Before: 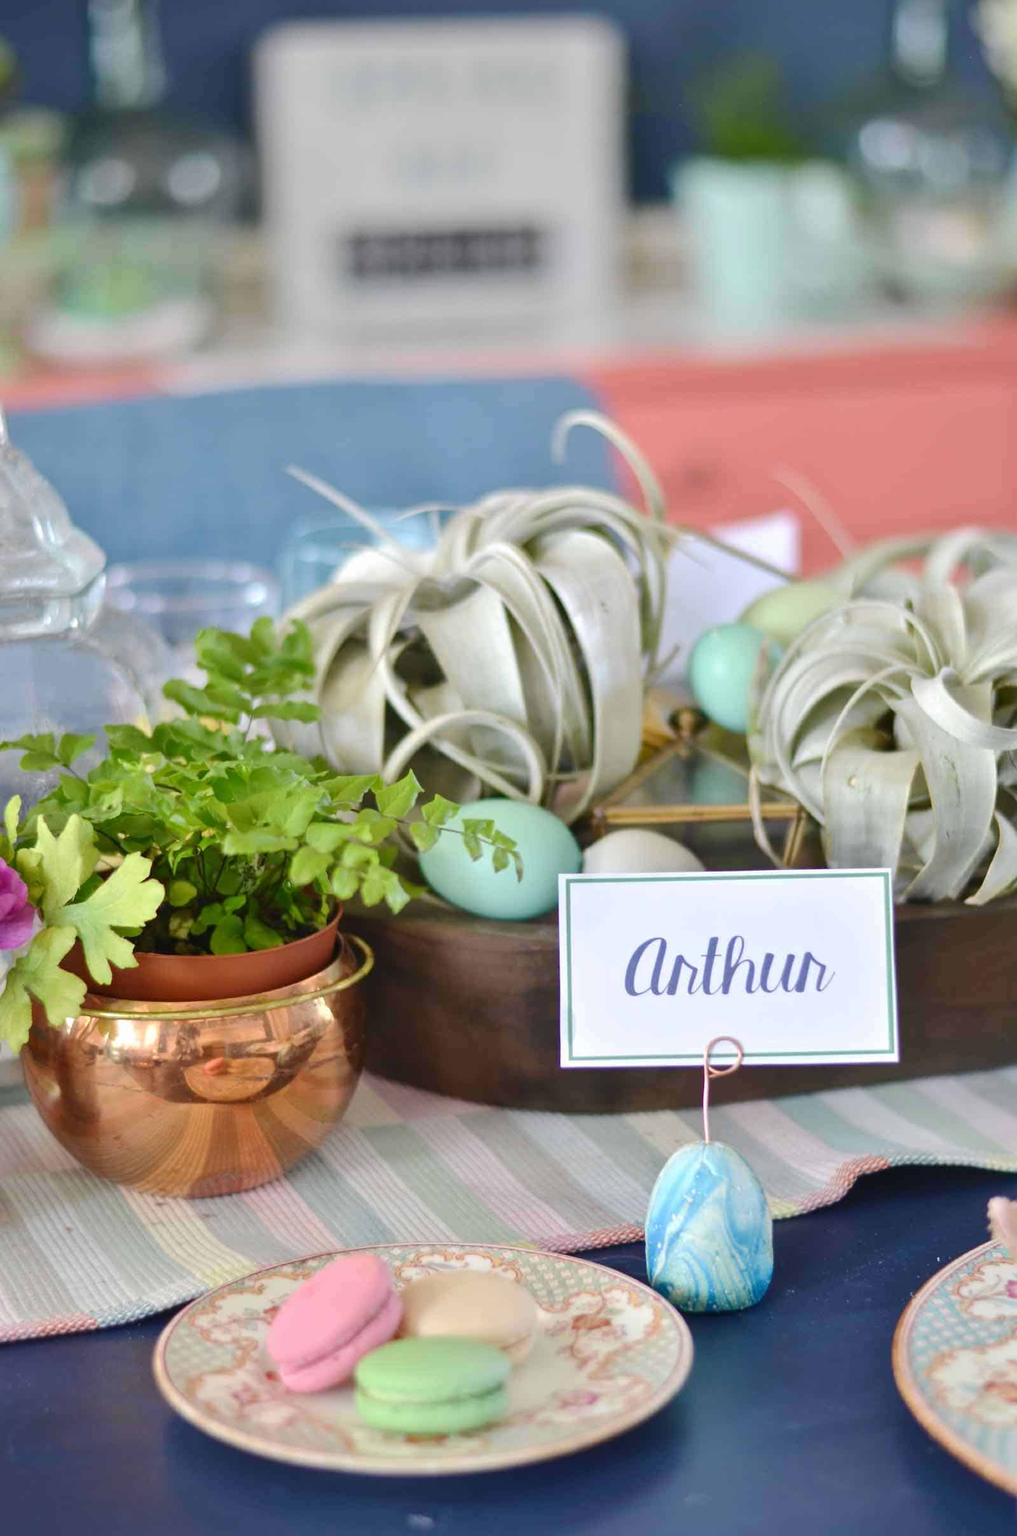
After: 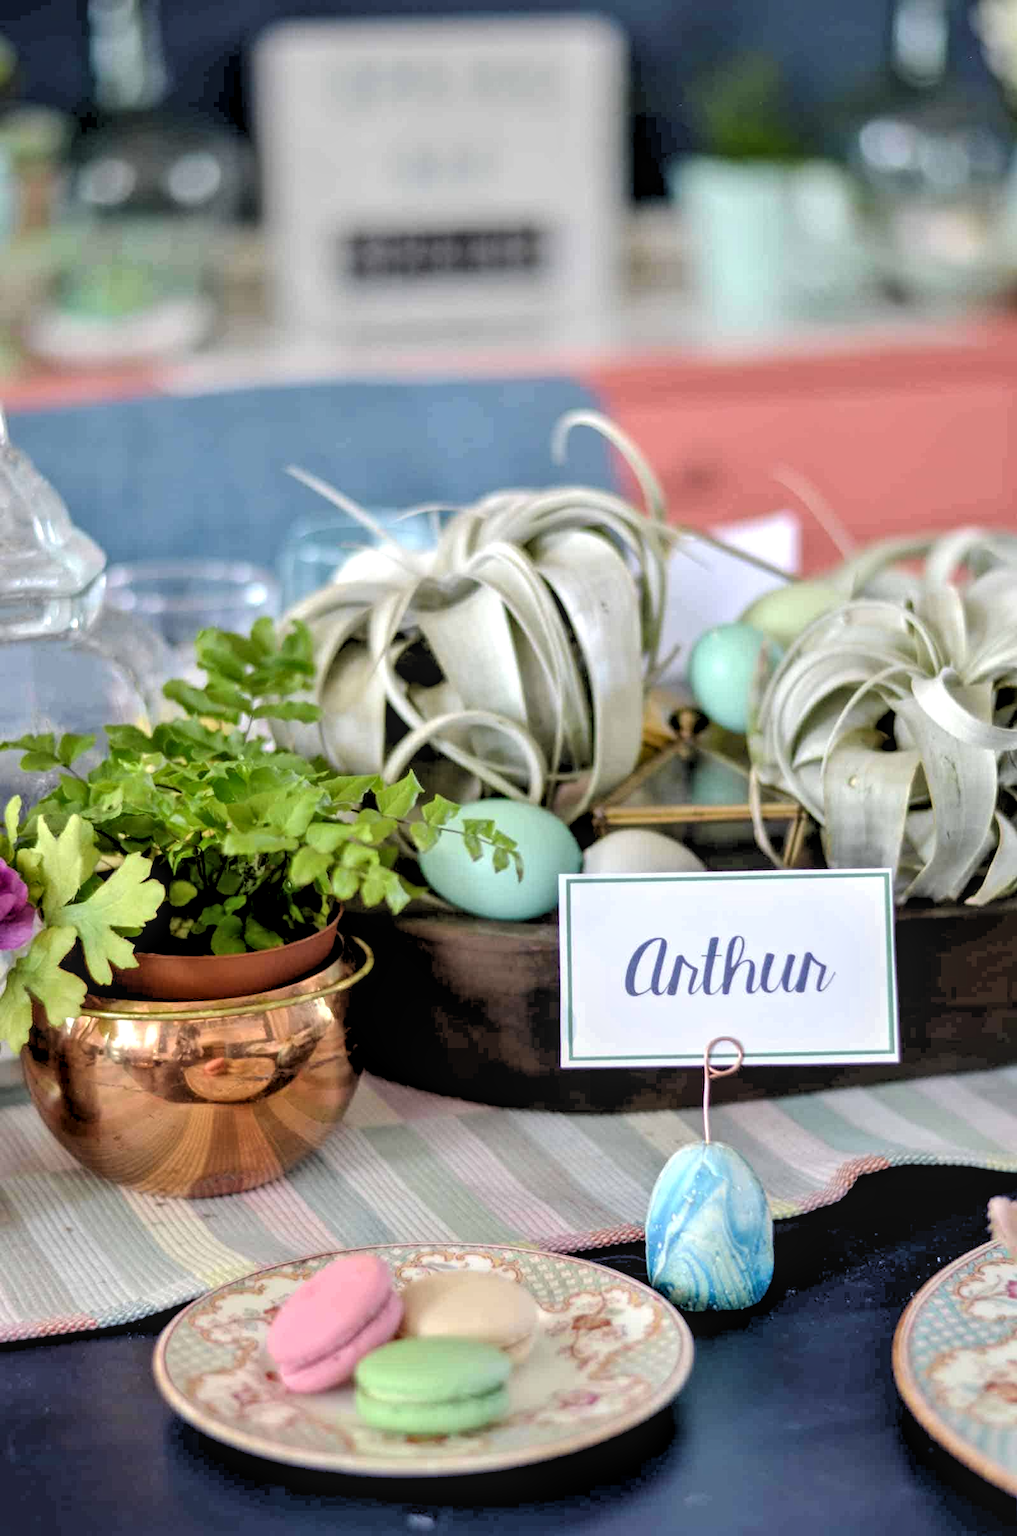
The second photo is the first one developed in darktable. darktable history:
rgb levels: levels [[0.034, 0.472, 0.904], [0, 0.5, 1], [0, 0.5, 1]]
local contrast: on, module defaults
